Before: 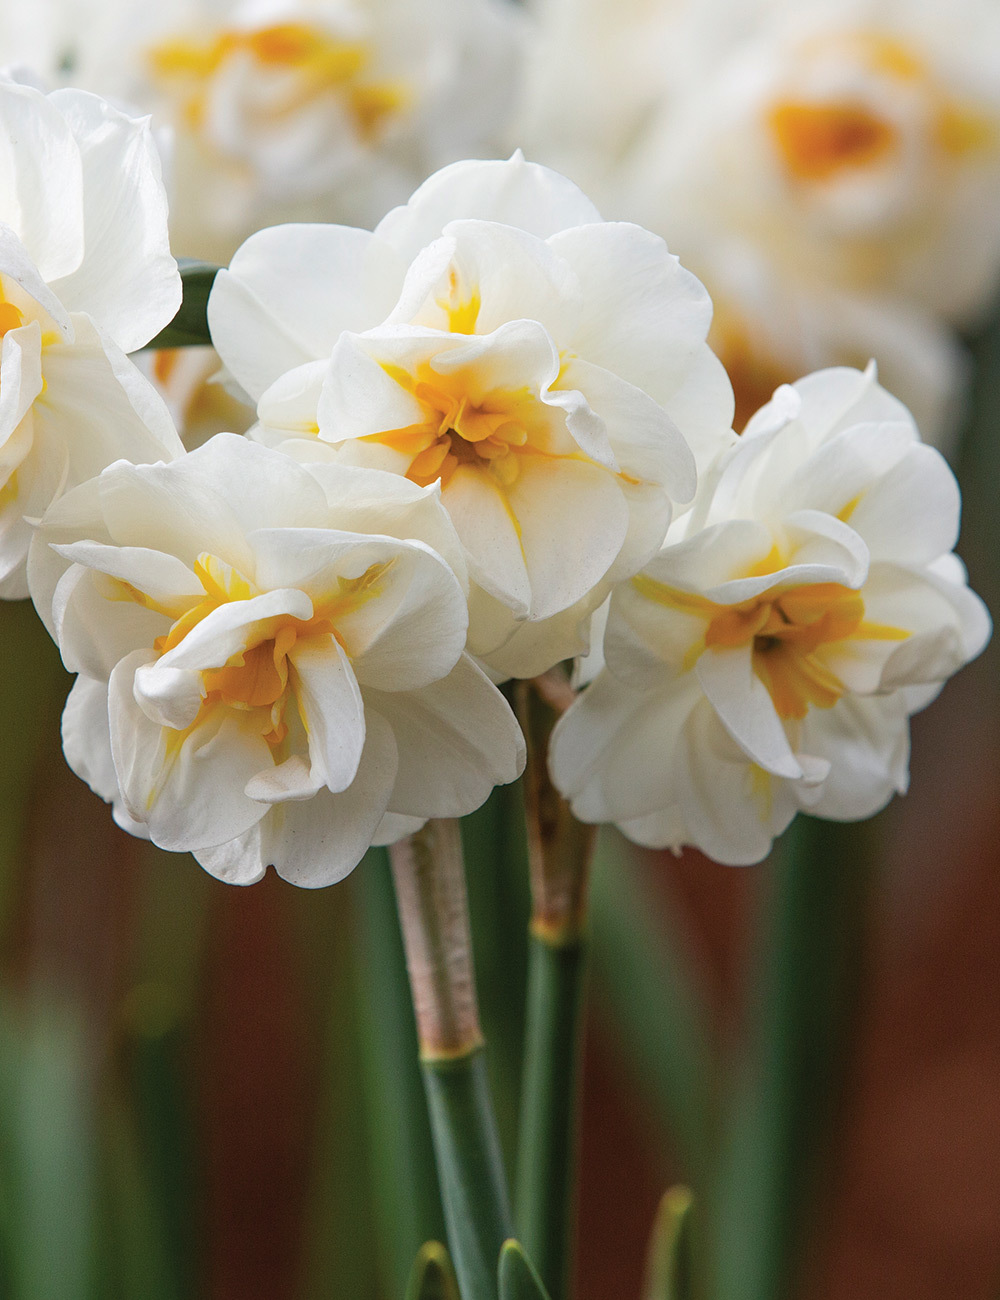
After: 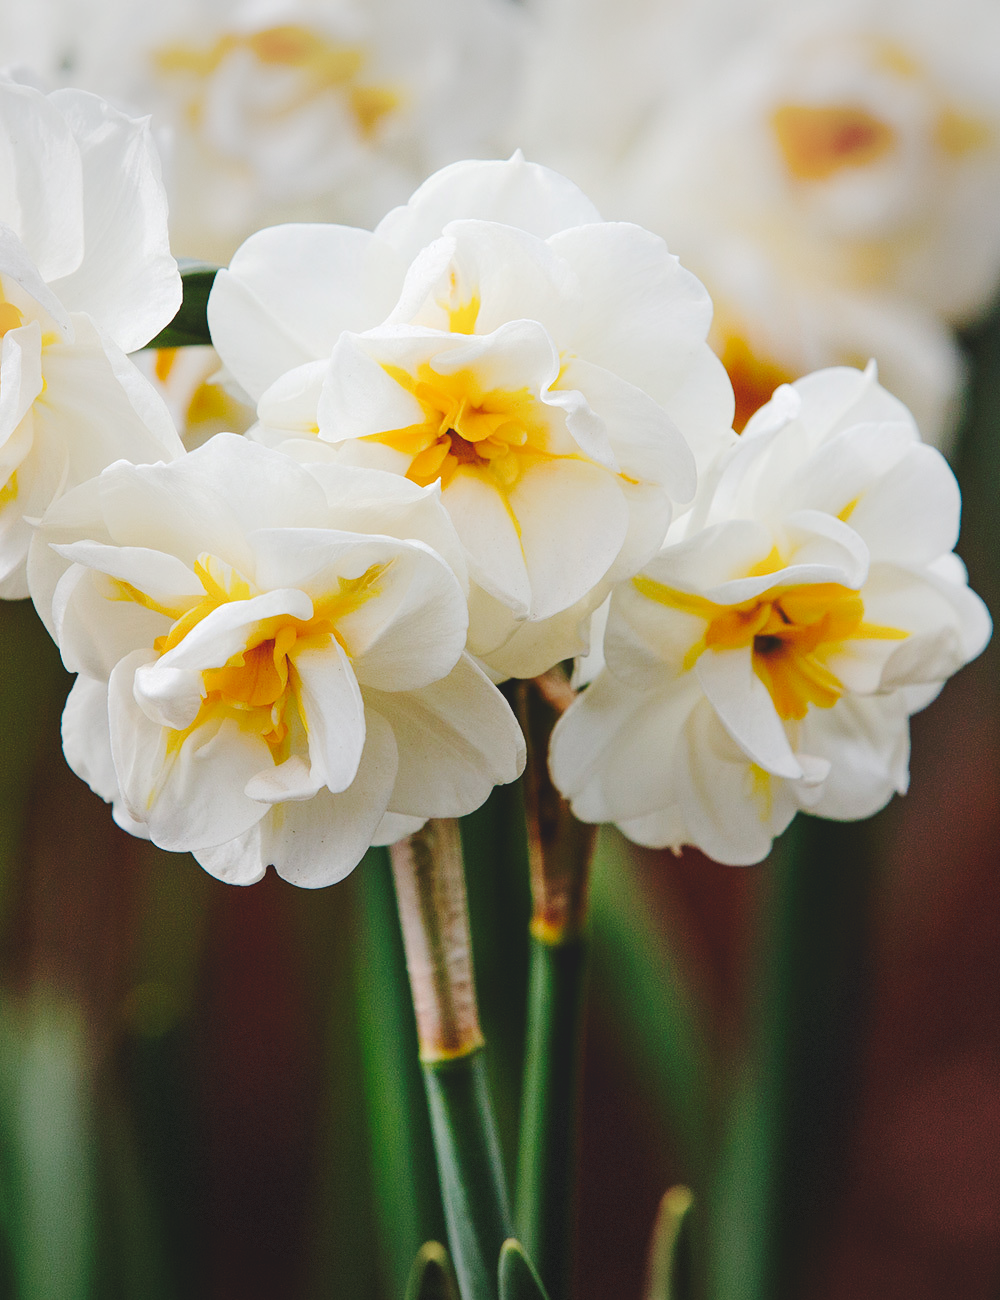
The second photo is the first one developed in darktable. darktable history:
vignetting: fall-off start 91%, fall-off radius 39.39%, brightness -0.182, saturation -0.3, width/height ratio 1.219, shape 1.3, dithering 8-bit output, unbound false
tone curve: curves: ch0 [(0, 0) (0.003, 0.117) (0.011, 0.115) (0.025, 0.116) (0.044, 0.116) (0.069, 0.112) (0.1, 0.113) (0.136, 0.127) (0.177, 0.148) (0.224, 0.191) (0.277, 0.249) (0.335, 0.363) (0.399, 0.479) (0.468, 0.589) (0.543, 0.664) (0.623, 0.733) (0.709, 0.799) (0.801, 0.852) (0.898, 0.914) (1, 1)], preserve colors none
